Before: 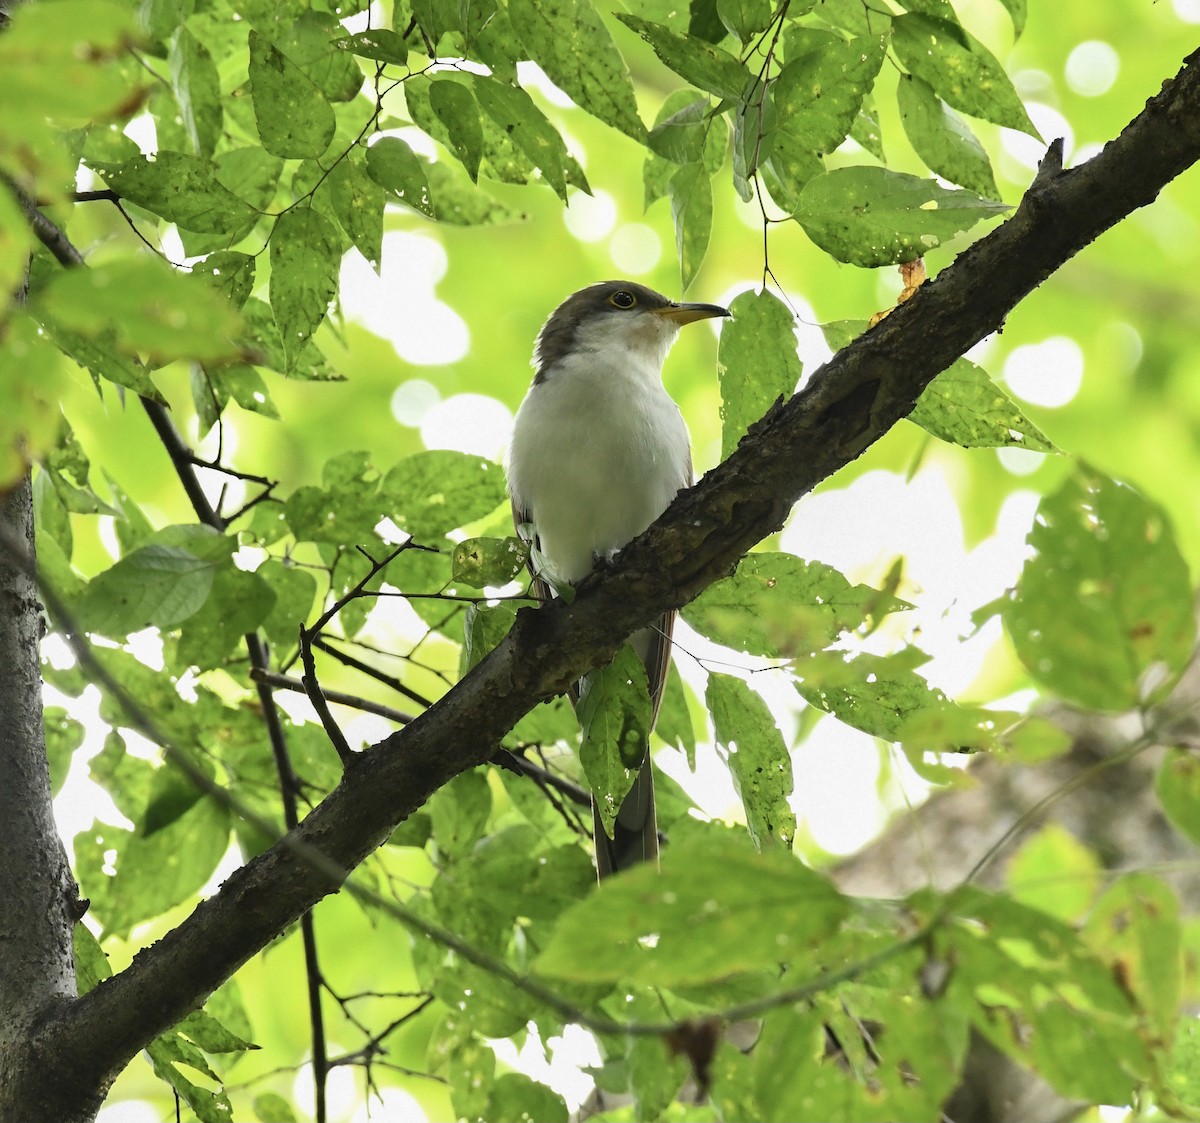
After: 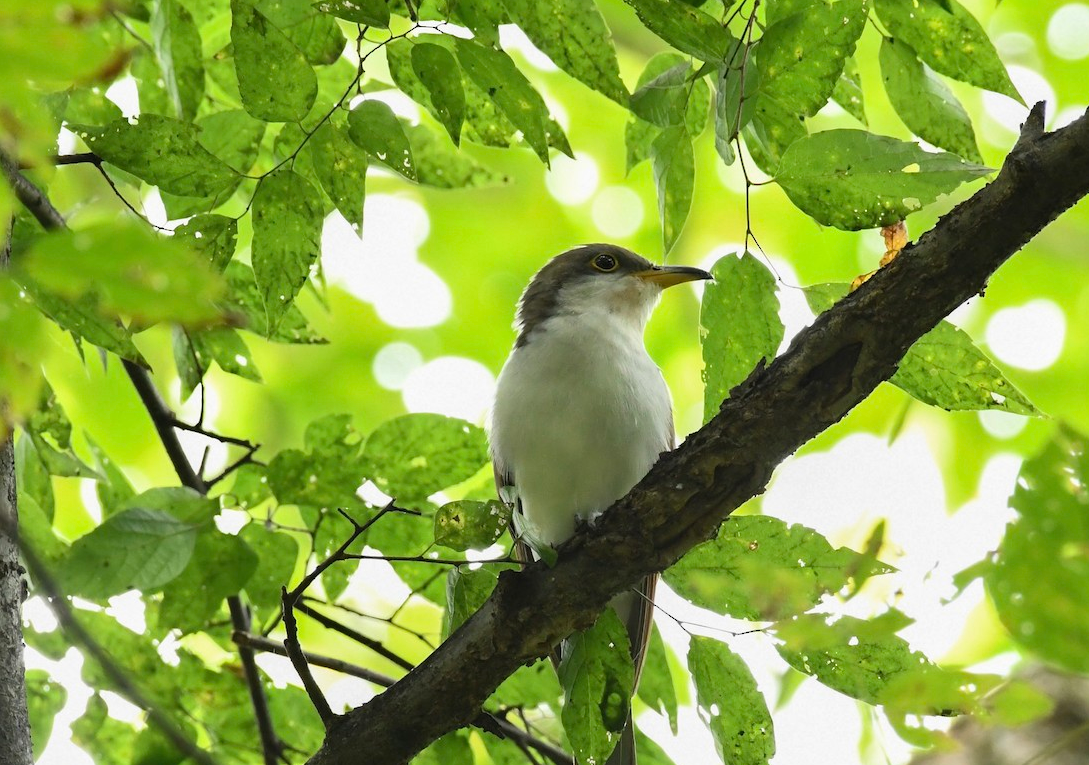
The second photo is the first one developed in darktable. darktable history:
crop: left 1.518%, top 3.374%, right 7.694%, bottom 28.425%
